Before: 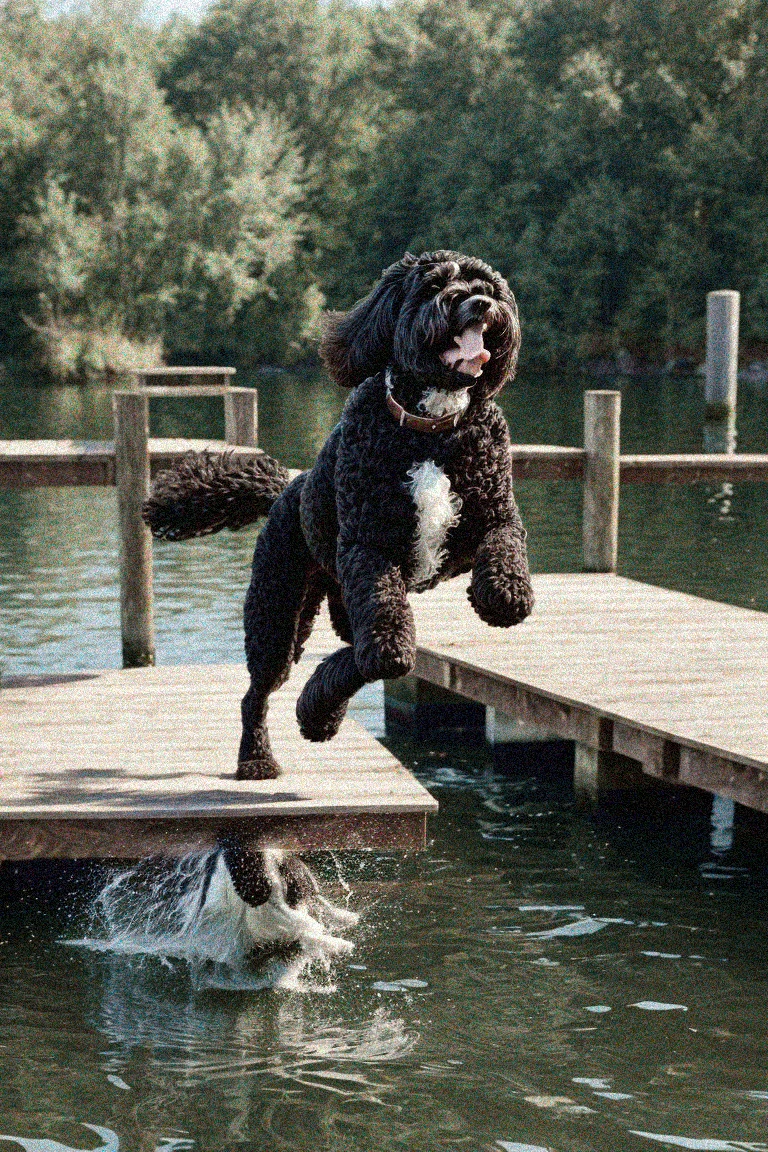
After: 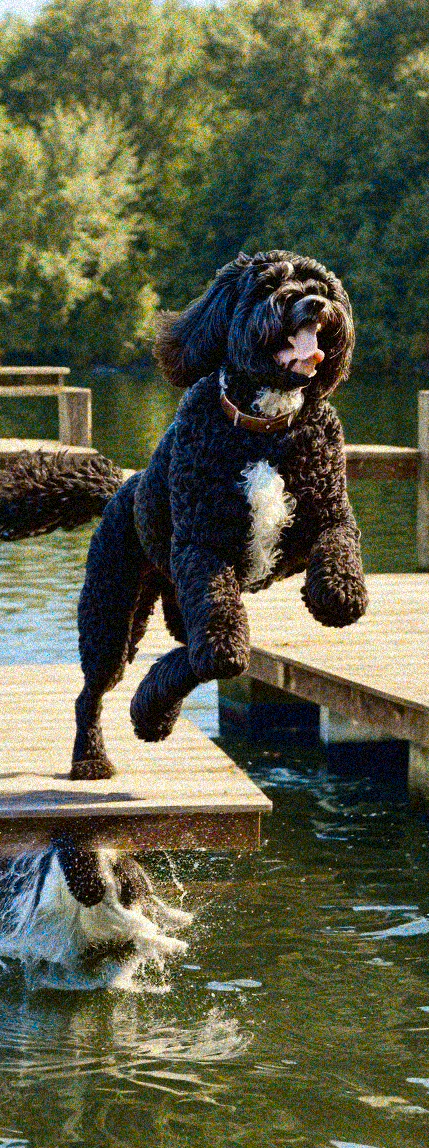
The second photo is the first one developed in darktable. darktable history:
color contrast: green-magenta contrast 1.12, blue-yellow contrast 1.95, unbound 0
contrast brightness saturation: contrast 0.08, saturation 0.2
crop: left 21.674%, right 22.086%
